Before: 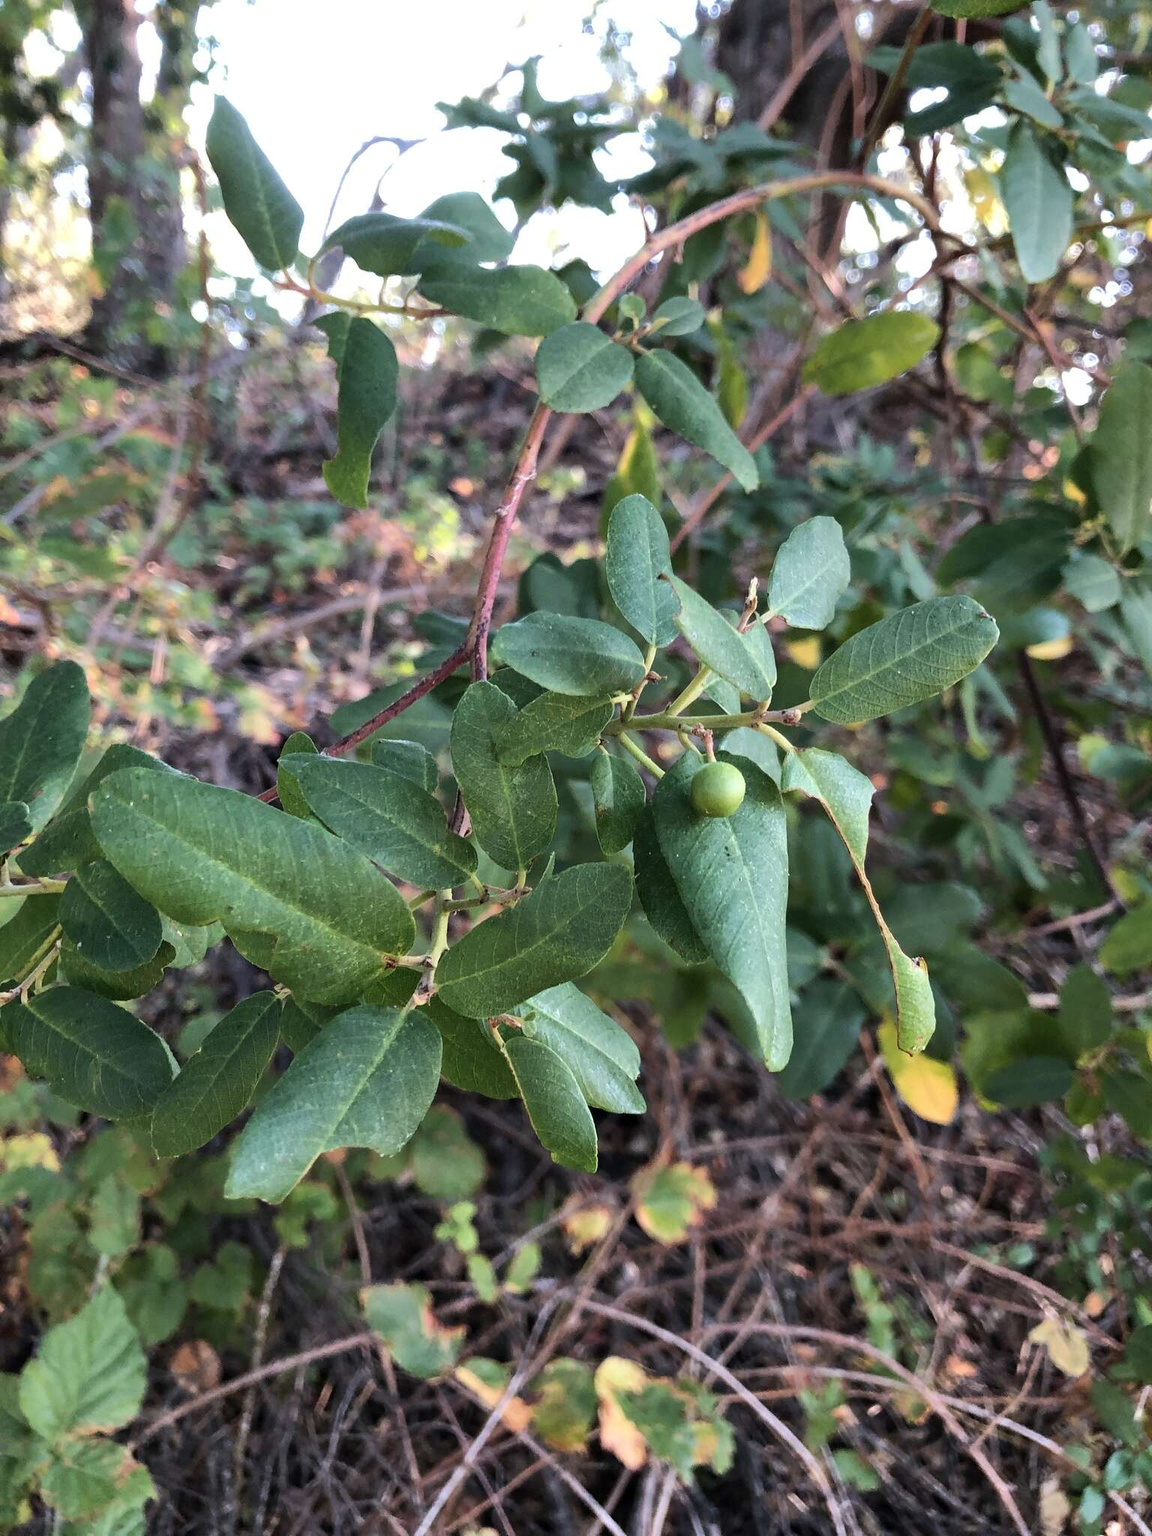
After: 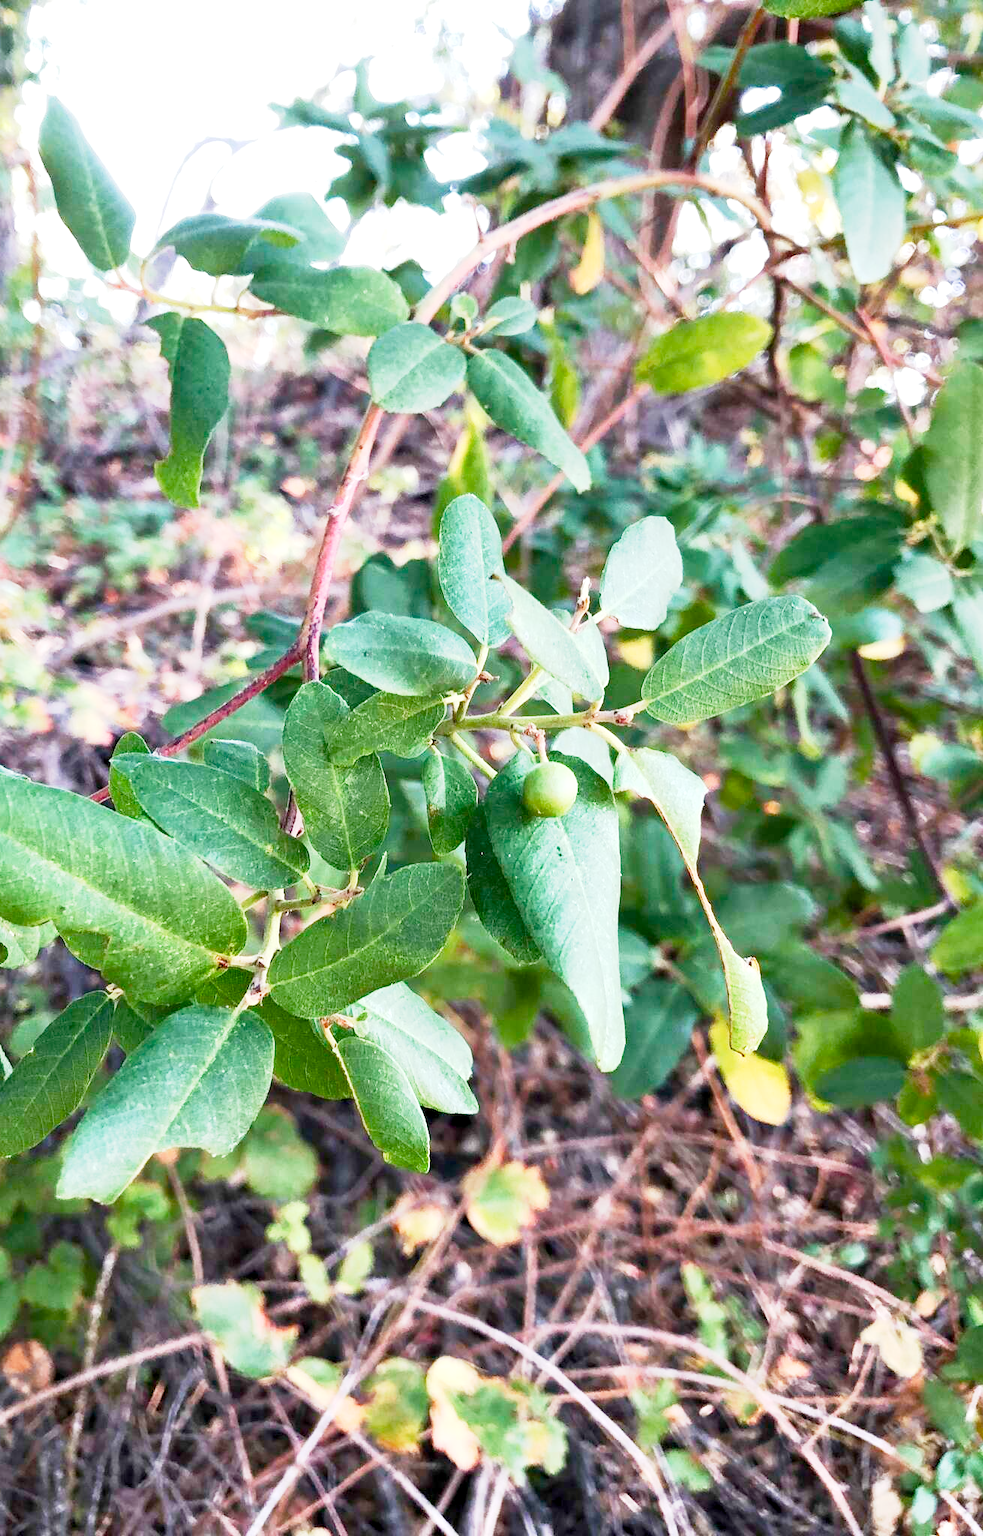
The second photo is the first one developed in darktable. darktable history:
crop and rotate: left 14.621%
color balance rgb: perceptual saturation grading › global saturation 20%, perceptual saturation grading › highlights -25.004%, perceptual saturation grading › shadows 26.008%
base curve: curves: ch0 [(0, 0) (0.088, 0.125) (0.176, 0.251) (0.354, 0.501) (0.613, 0.749) (1, 0.877)], preserve colors none
exposure: black level correction 0.002, exposure 1 EV, compensate highlight preservation false
